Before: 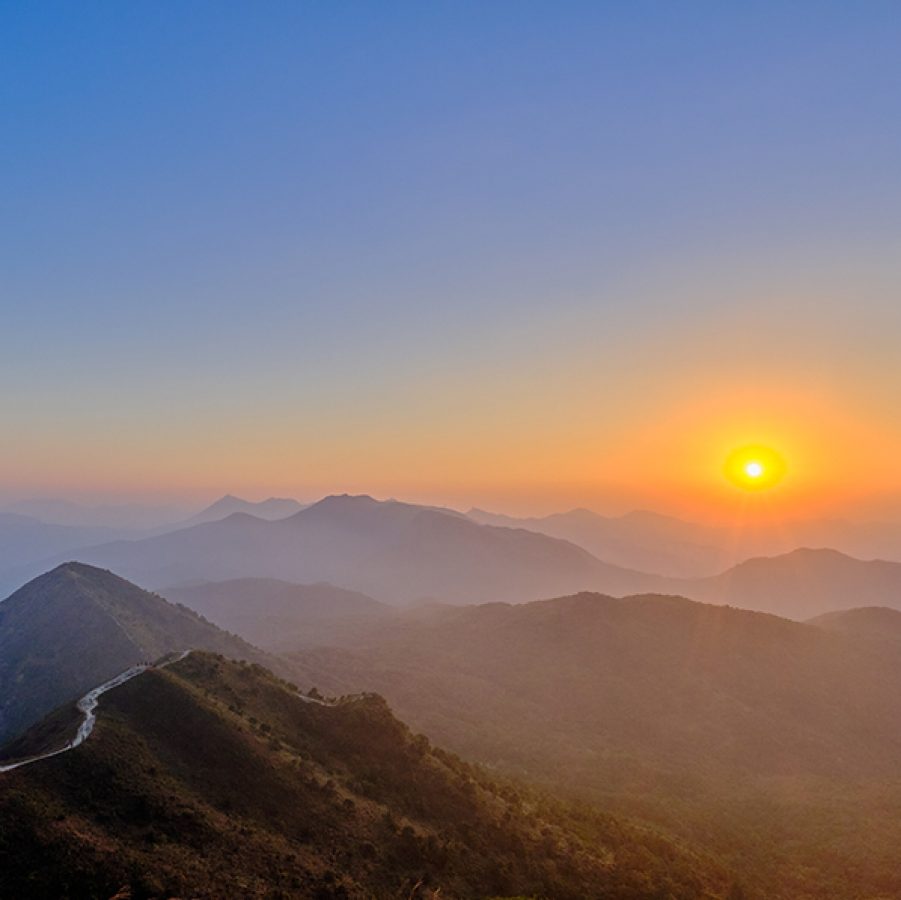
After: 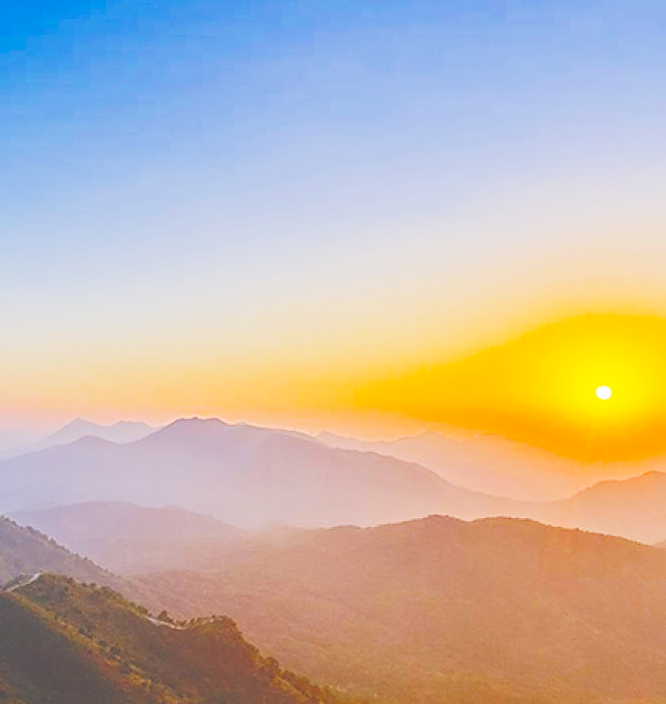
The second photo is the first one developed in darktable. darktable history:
base curve: curves: ch0 [(0, 0) (0, 0.001) (0.001, 0.001) (0.004, 0.002) (0.007, 0.004) (0.015, 0.013) (0.033, 0.045) (0.052, 0.096) (0.075, 0.17) (0.099, 0.241) (0.163, 0.42) (0.219, 0.55) (0.259, 0.616) (0.327, 0.722) (0.365, 0.765) (0.522, 0.873) (0.547, 0.881) (0.689, 0.919) (0.826, 0.952) (1, 1)], preserve colors none
crop: left 16.718%, top 8.636%, right 8.408%, bottom 12.424%
tone equalizer: -8 EV 0.256 EV, -7 EV 0.387 EV, -6 EV 0.391 EV, -5 EV 0.25 EV, -3 EV -0.248 EV, -2 EV -0.39 EV, -1 EV -0.434 EV, +0 EV -0.222 EV, edges refinement/feathering 500, mask exposure compensation -1.57 EV, preserve details no
exposure: black level correction -0.042, exposure 0.06 EV, compensate highlight preservation false
color balance rgb: linear chroma grading › global chroma 15.09%, perceptual saturation grading › global saturation 19.703%, perceptual brilliance grading › global brilliance 14.932%, perceptual brilliance grading › shadows -35.015%, global vibrance 16.406%, saturation formula JzAzBz (2021)
sharpen: on, module defaults
